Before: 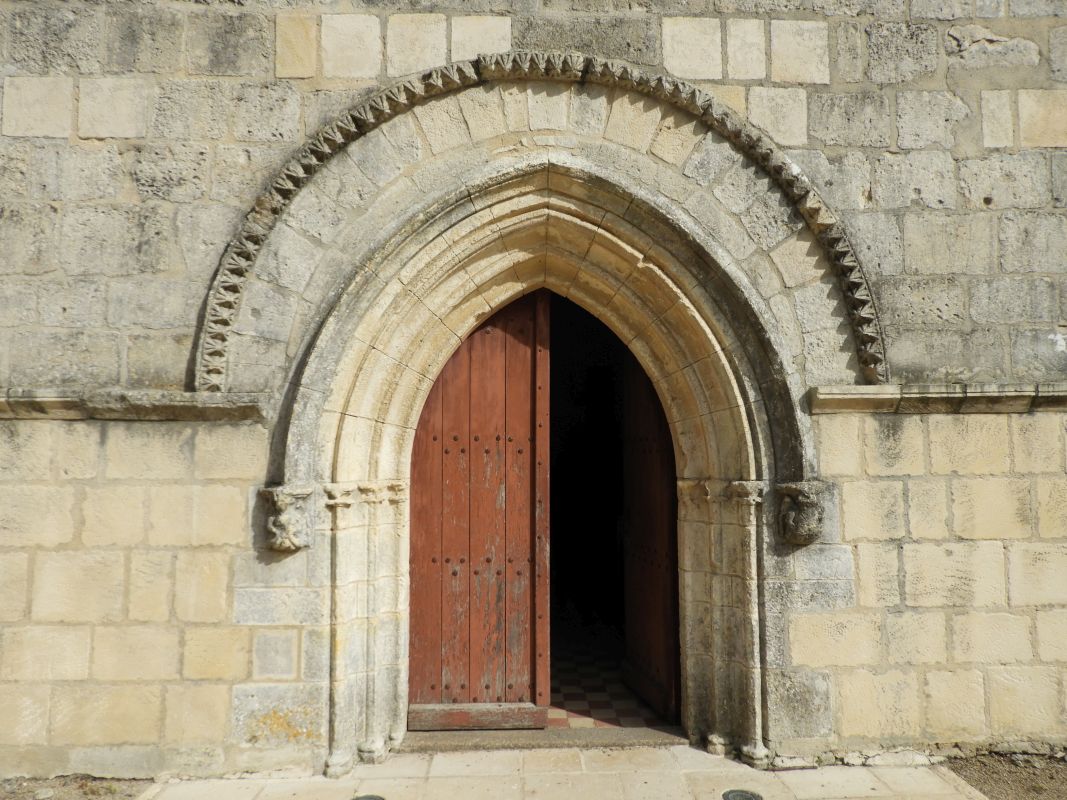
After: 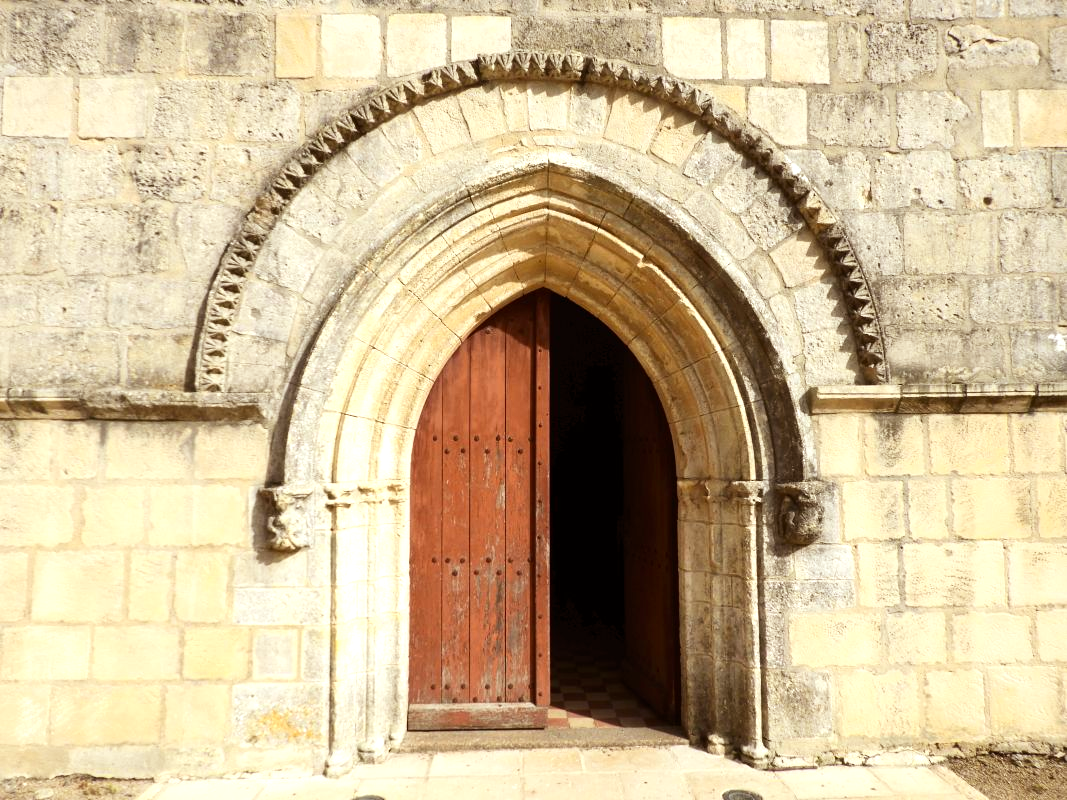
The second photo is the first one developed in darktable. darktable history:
contrast brightness saturation: contrast 0.14
exposure: black level correction 0, exposure 0.7 EV, compensate exposure bias true, compensate highlight preservation false
rgb levels: mode RGB, independent channels, levels [[0, 0.5, 1], [0, 0.521, 1], [0, 0.536, 1]]
